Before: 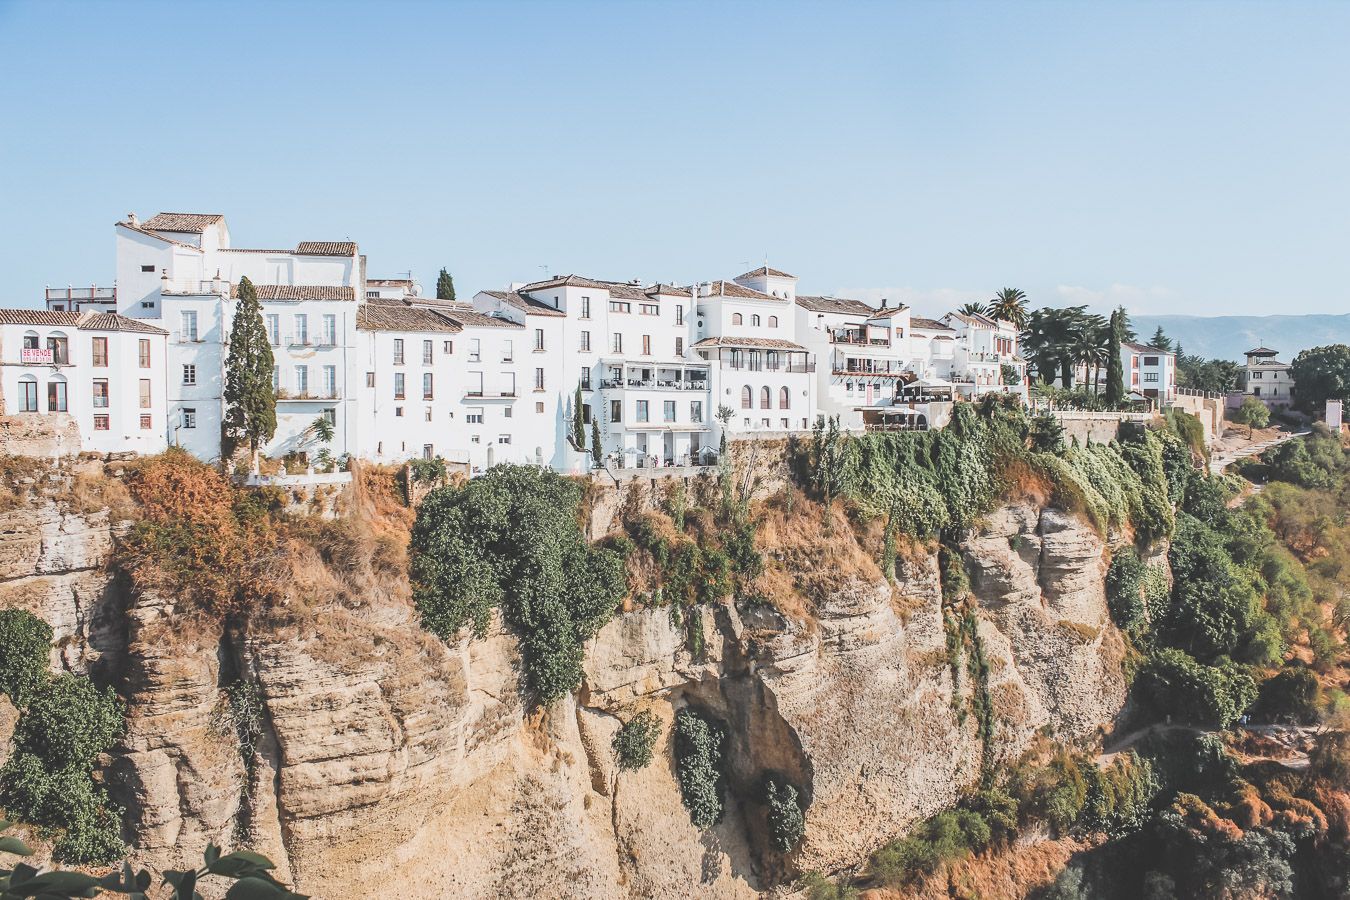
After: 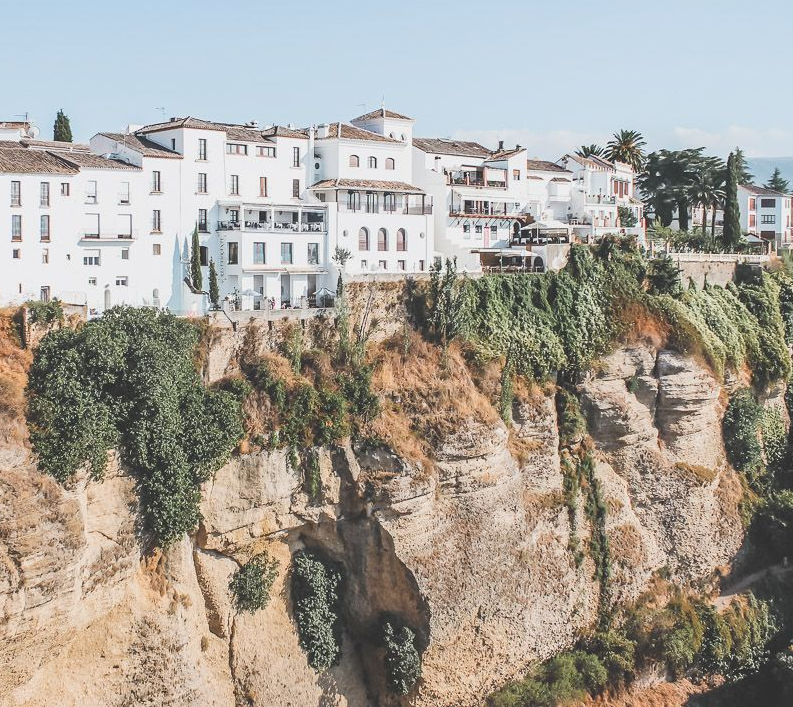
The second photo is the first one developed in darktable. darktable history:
crop and rotate: left 28.401%, top 17.595%, right 12.821%, bottom 3.765%
